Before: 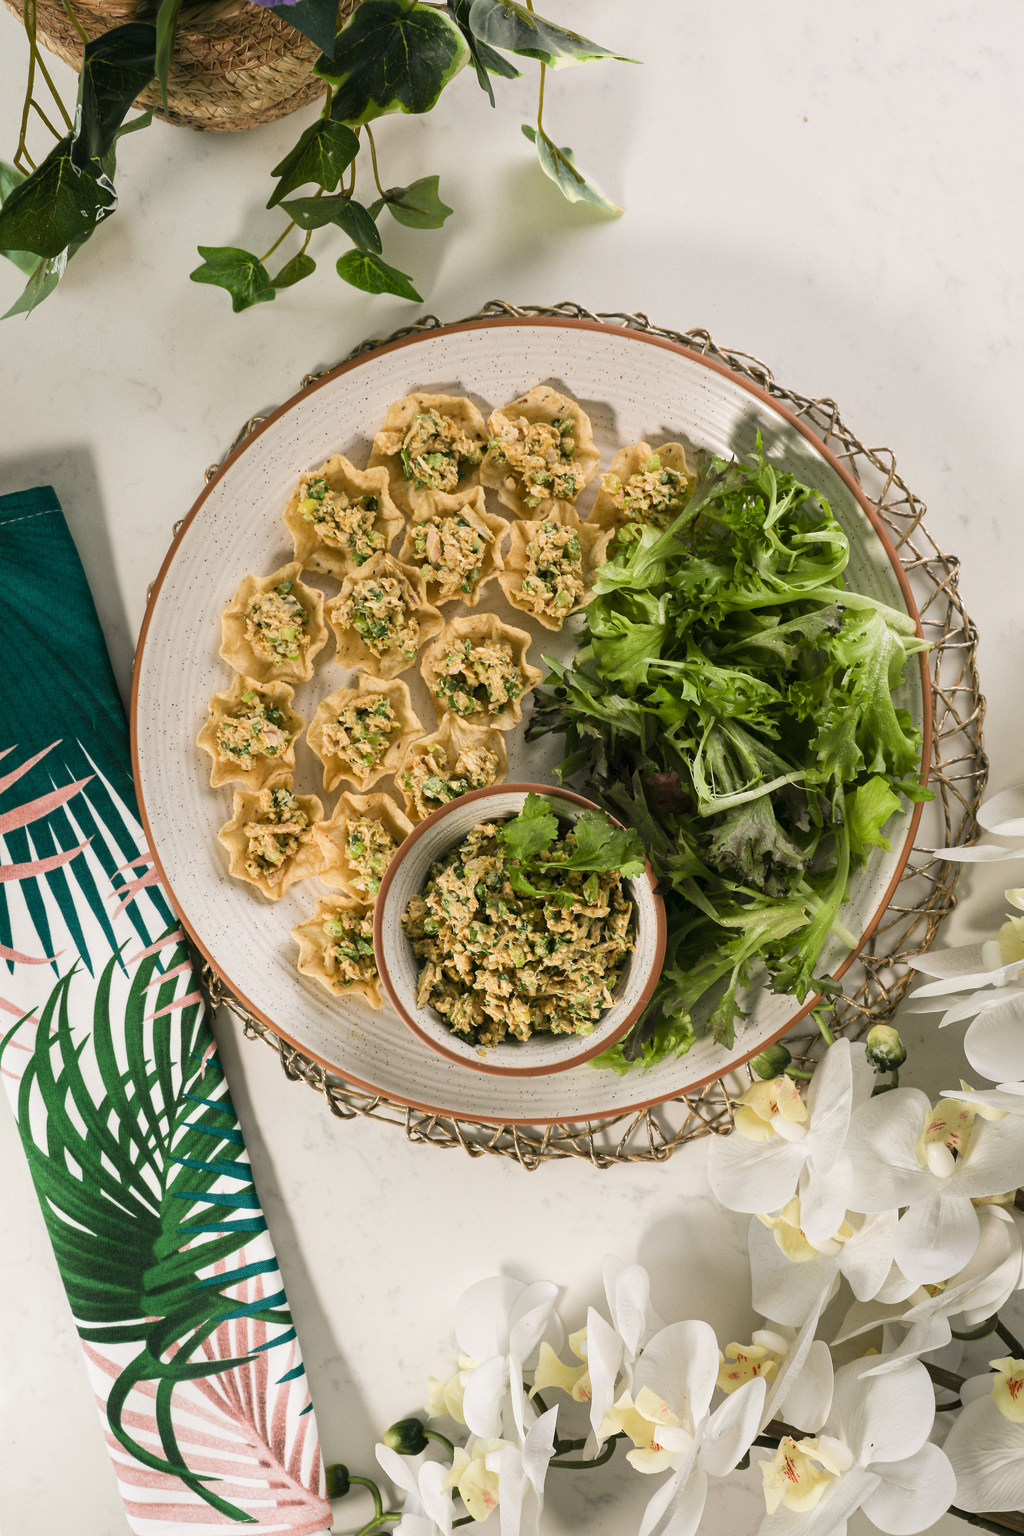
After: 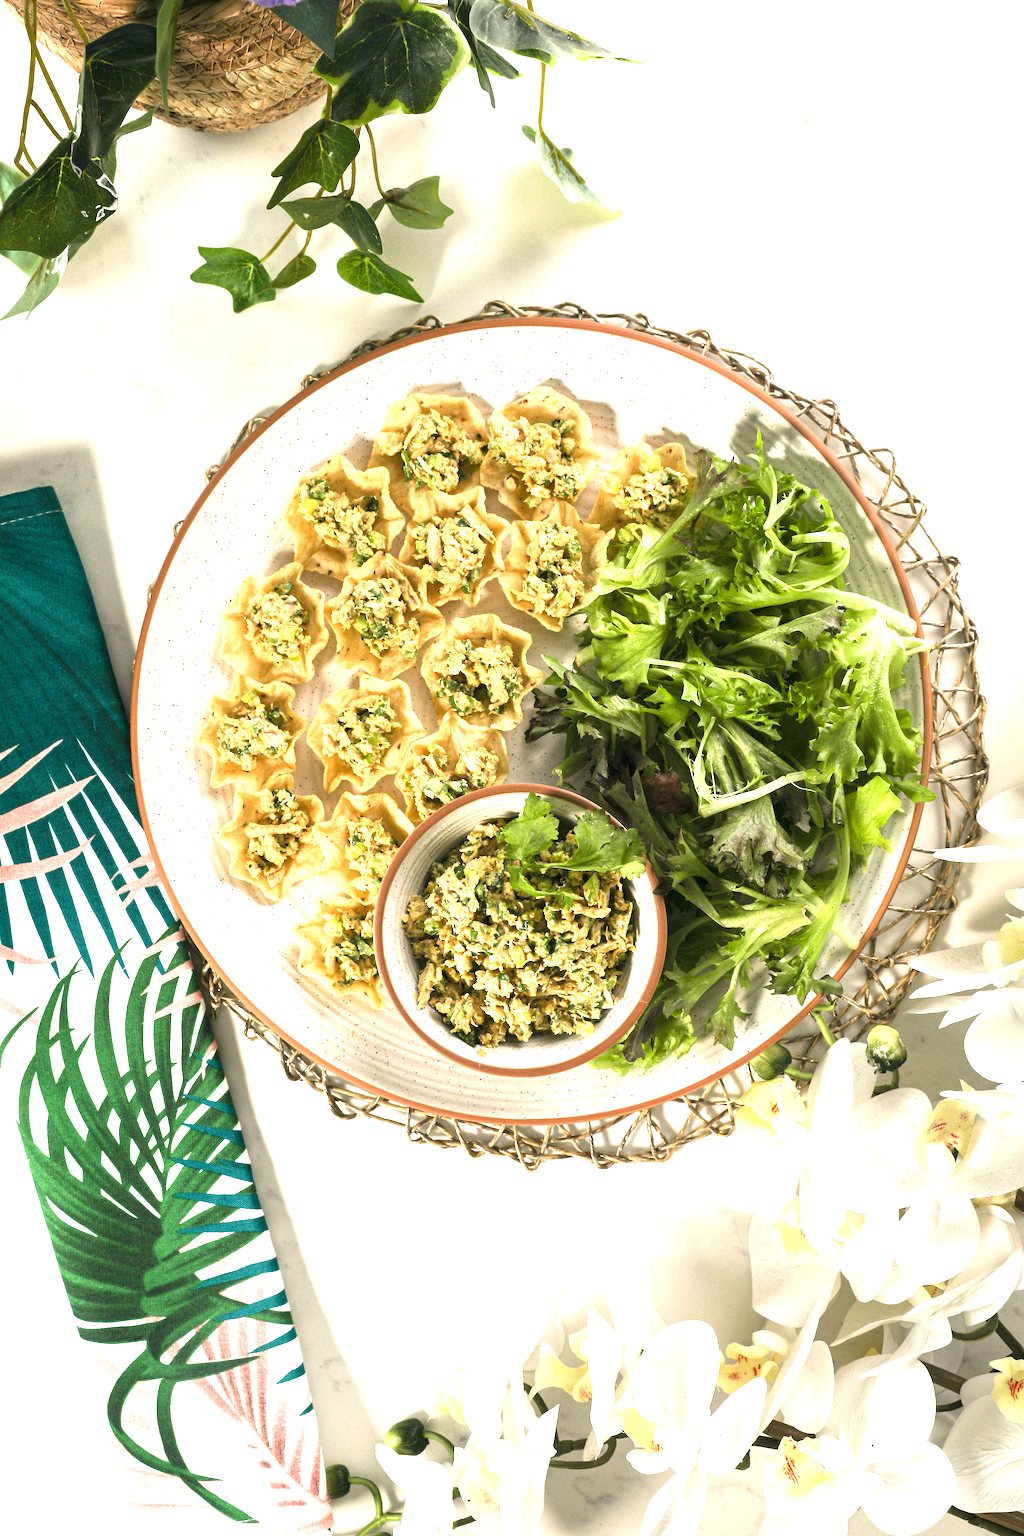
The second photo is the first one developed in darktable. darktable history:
contrast equalizer: y [[0.5 ×6], [0.5 ×6], [0.5, 0.5, 0.501, 0.545, 0.707, 0.863], [0 ×6], [0 ×6]]
exposure: black level correction 0, exposure 1.2 EV, compensate exposure bias true, compensate highlight preservation false
